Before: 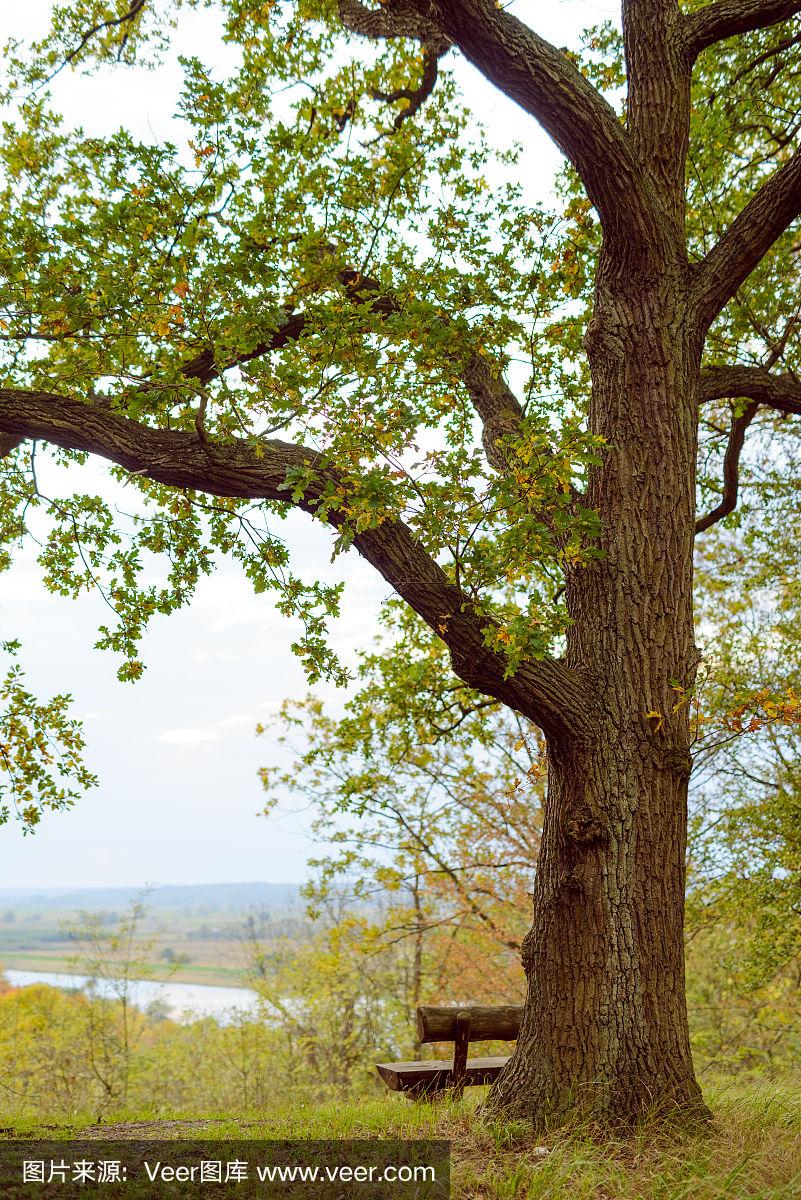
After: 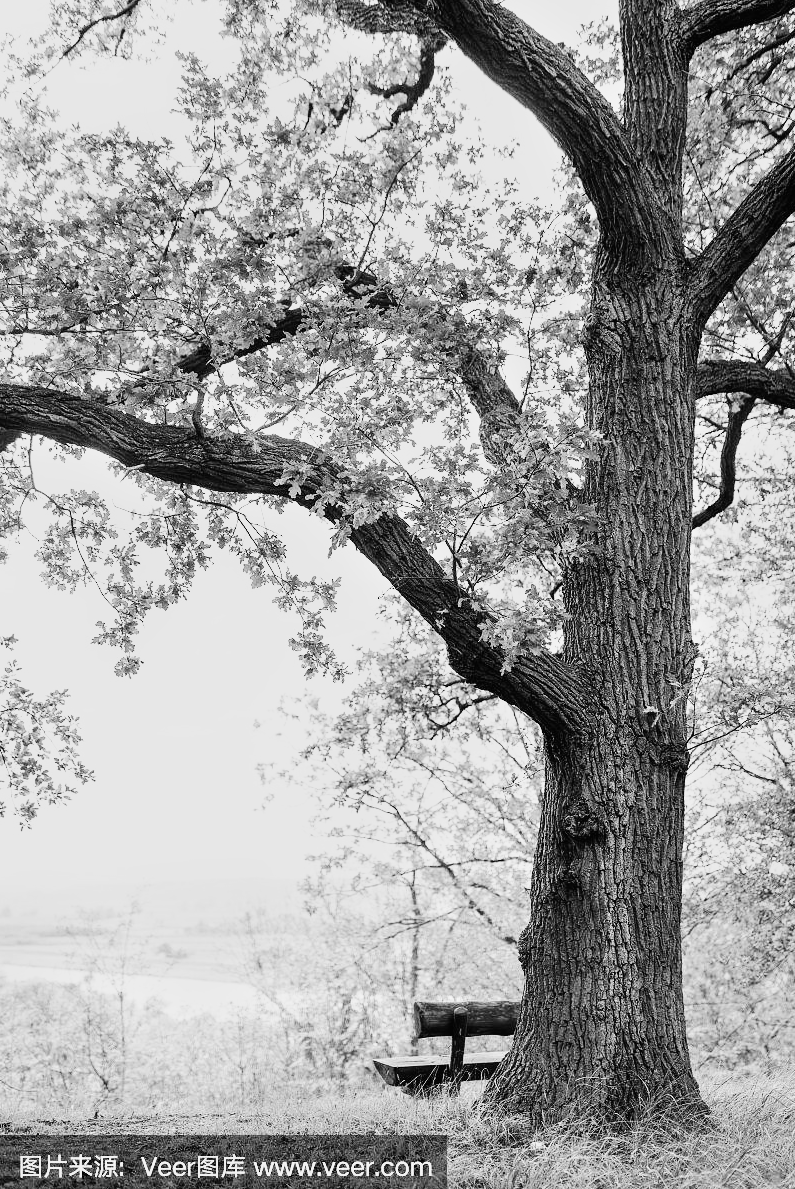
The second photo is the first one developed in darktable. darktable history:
monochrome: a 26.22, b 42.67, size 0.8
base curve: curves: ch0 [(0, 0) (0.007, 0.004) (0.027, 0.03) (0.046, 0.07) (0.207, 0.54) (0.442, 0.872) (0.673, 0.972) (1, 1)], preserve colors none
crop: left 0.434%, top 0.485%, right 0.244%, bottom 0.386%
